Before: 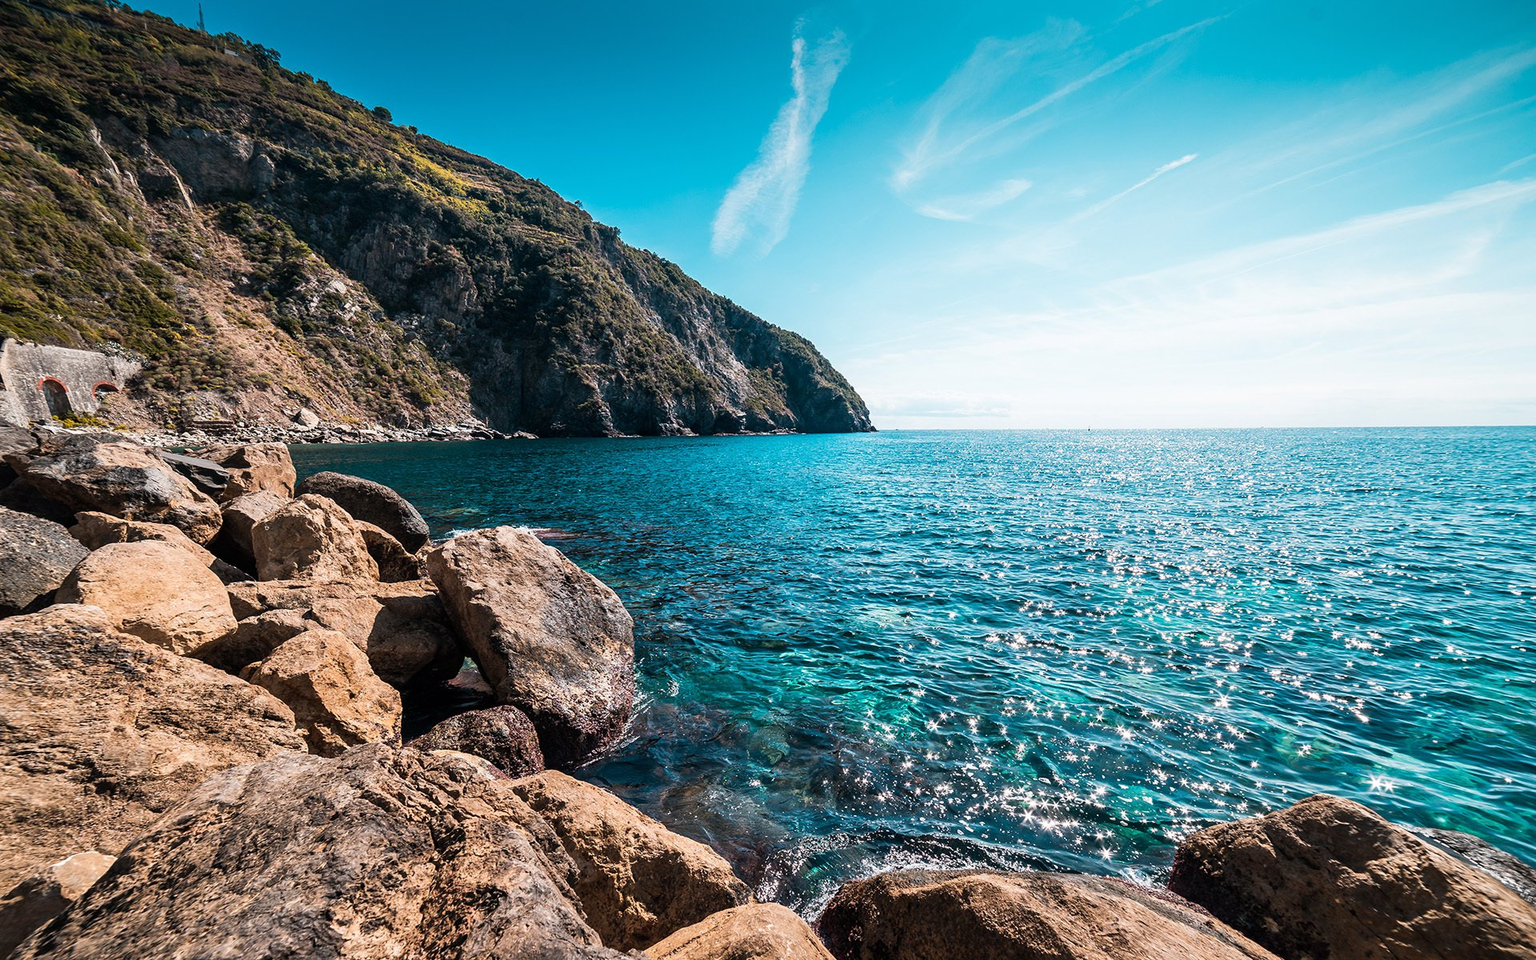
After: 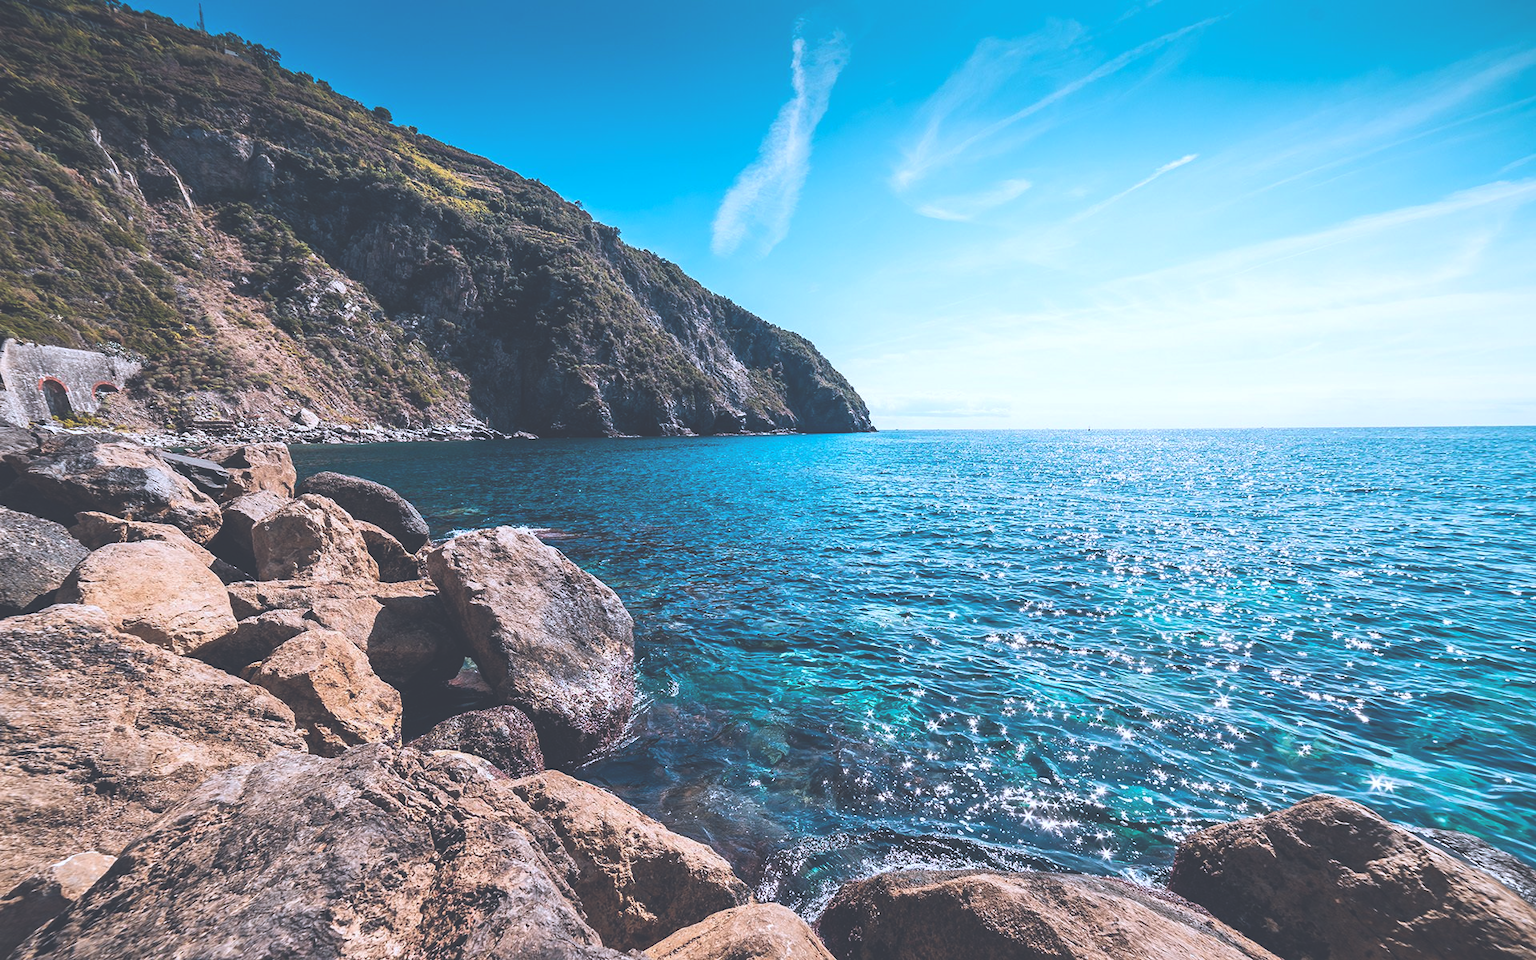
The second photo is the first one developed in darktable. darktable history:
exposure: black level correction -0.041, exposure 0.064 EV, compensate highlight preservation false
color calibration: illuminant as shot in camera, x 0.37, y 0.382, temperature 4313.32 K
